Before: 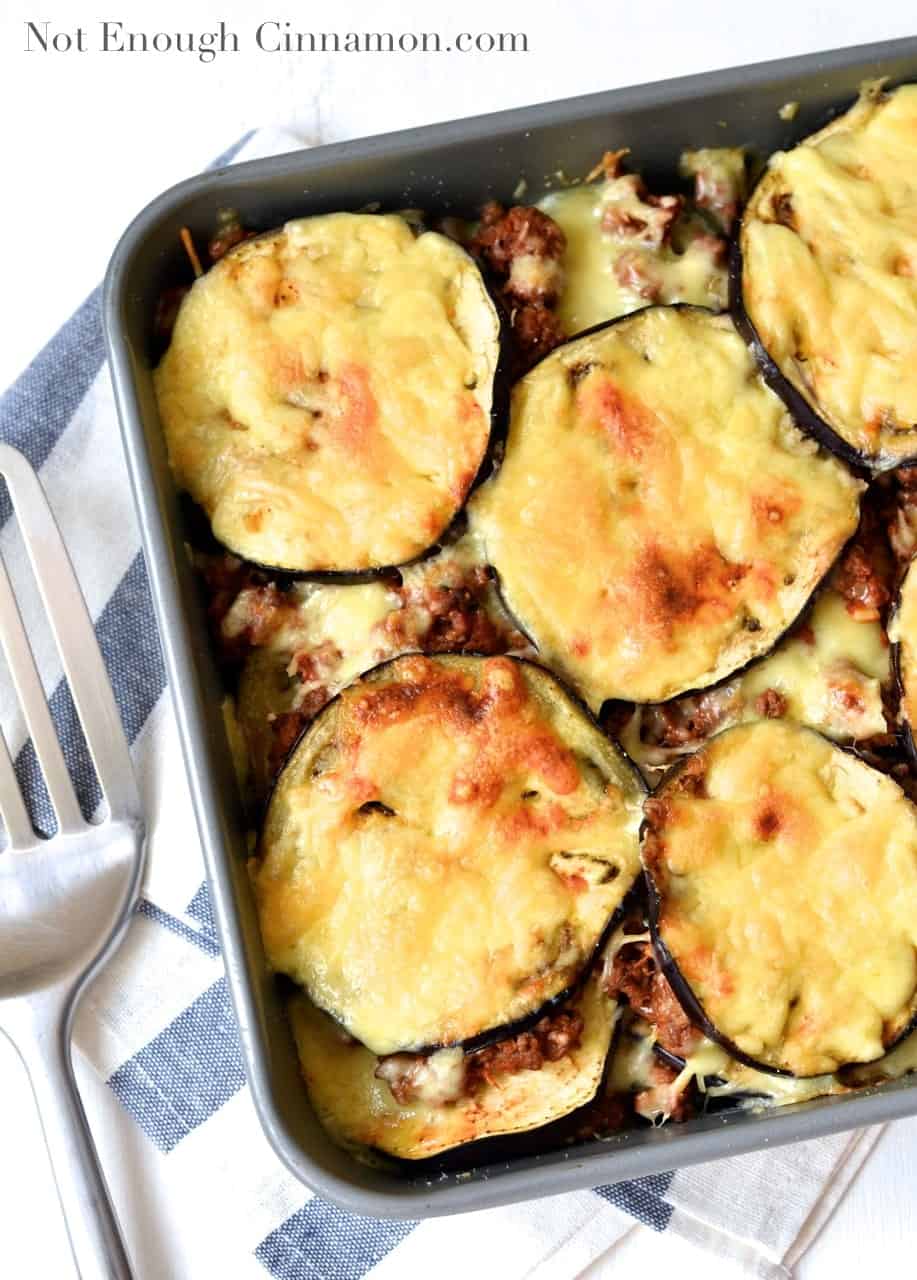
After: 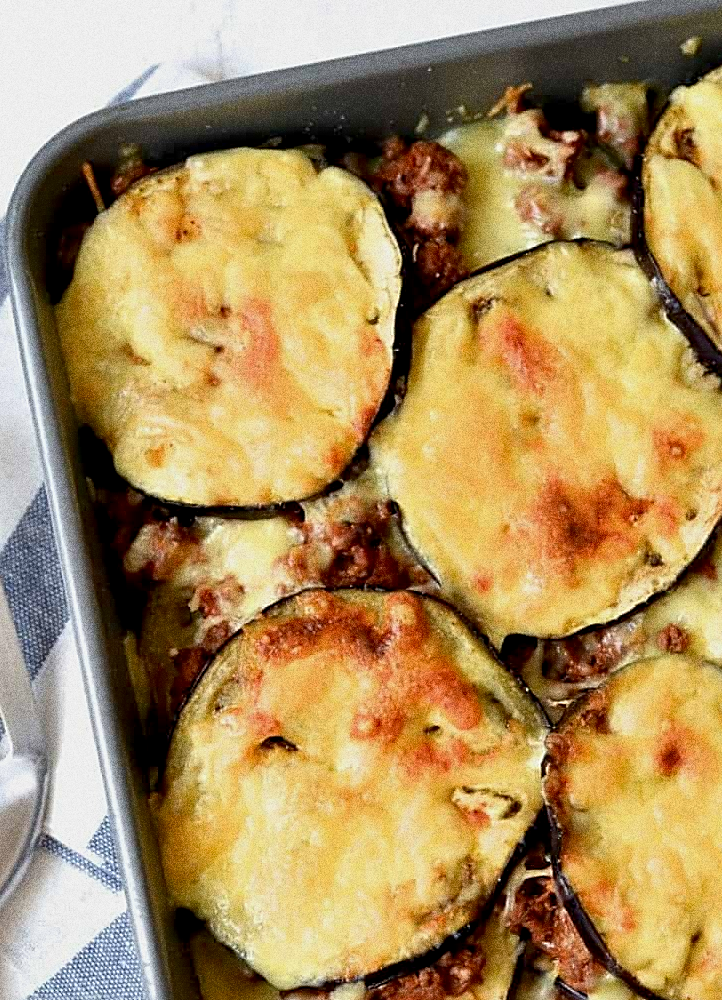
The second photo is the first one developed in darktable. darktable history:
crop and rotate: left 10.77%, top 5.1%, right 10.41%, bottom 16.76%
grain: coarseness 10.62 ISO, strength 55.56%
exposure: black level correction 0.006, exposure -0.226 EV, compensate highlight preservation false
sharpen: on, module defaults
